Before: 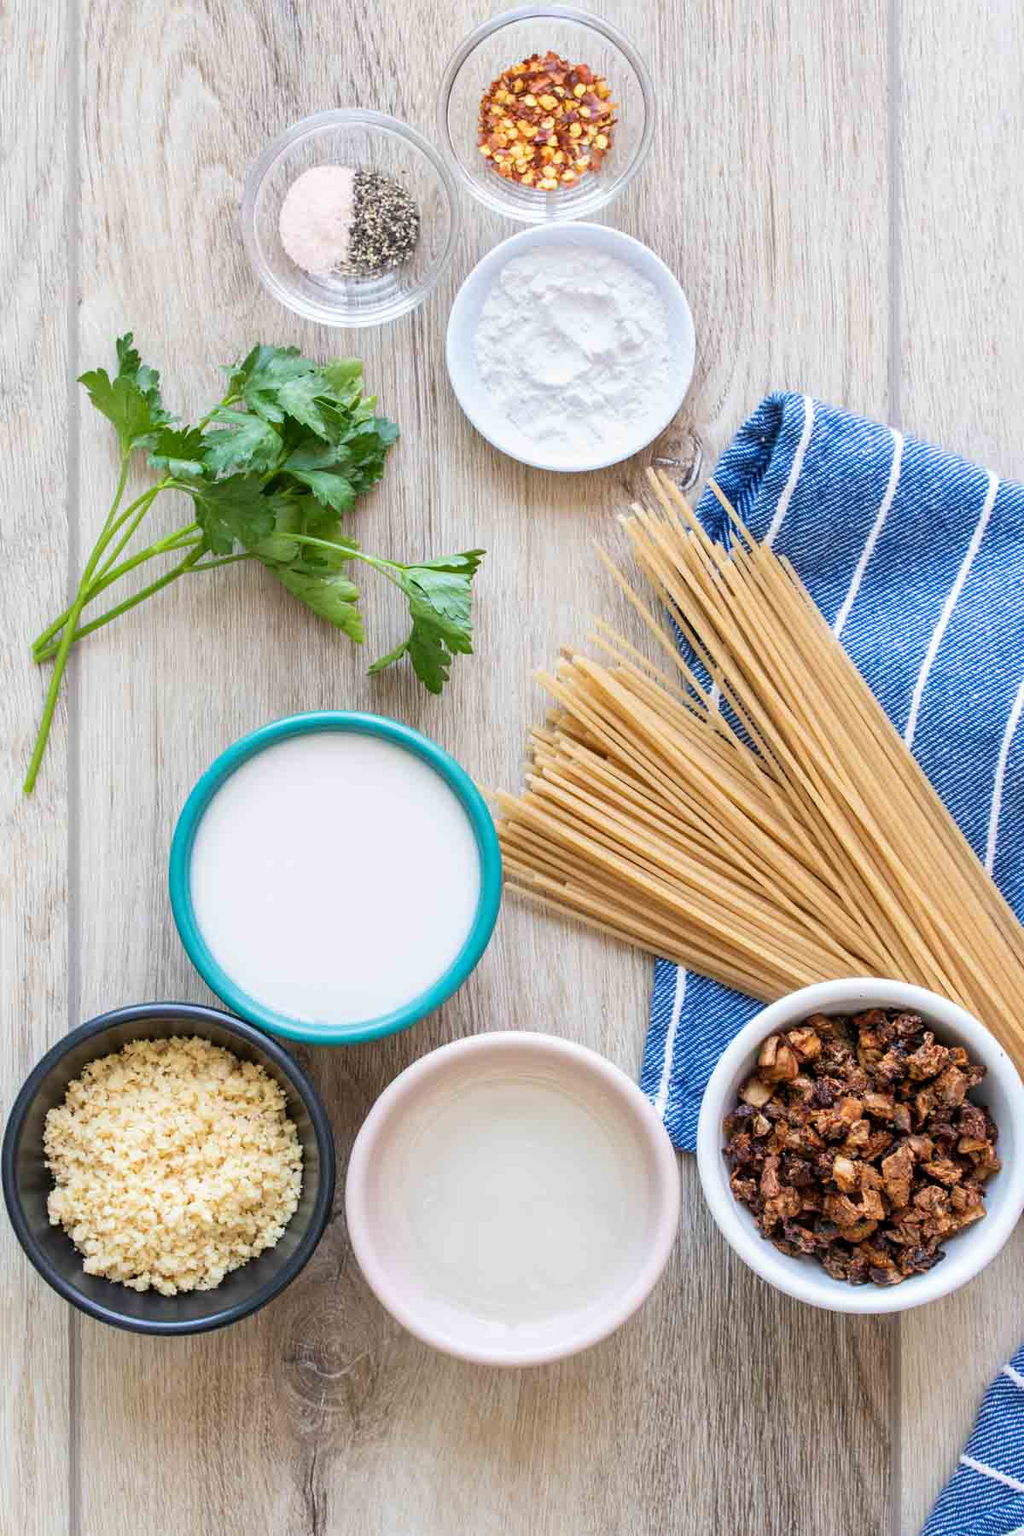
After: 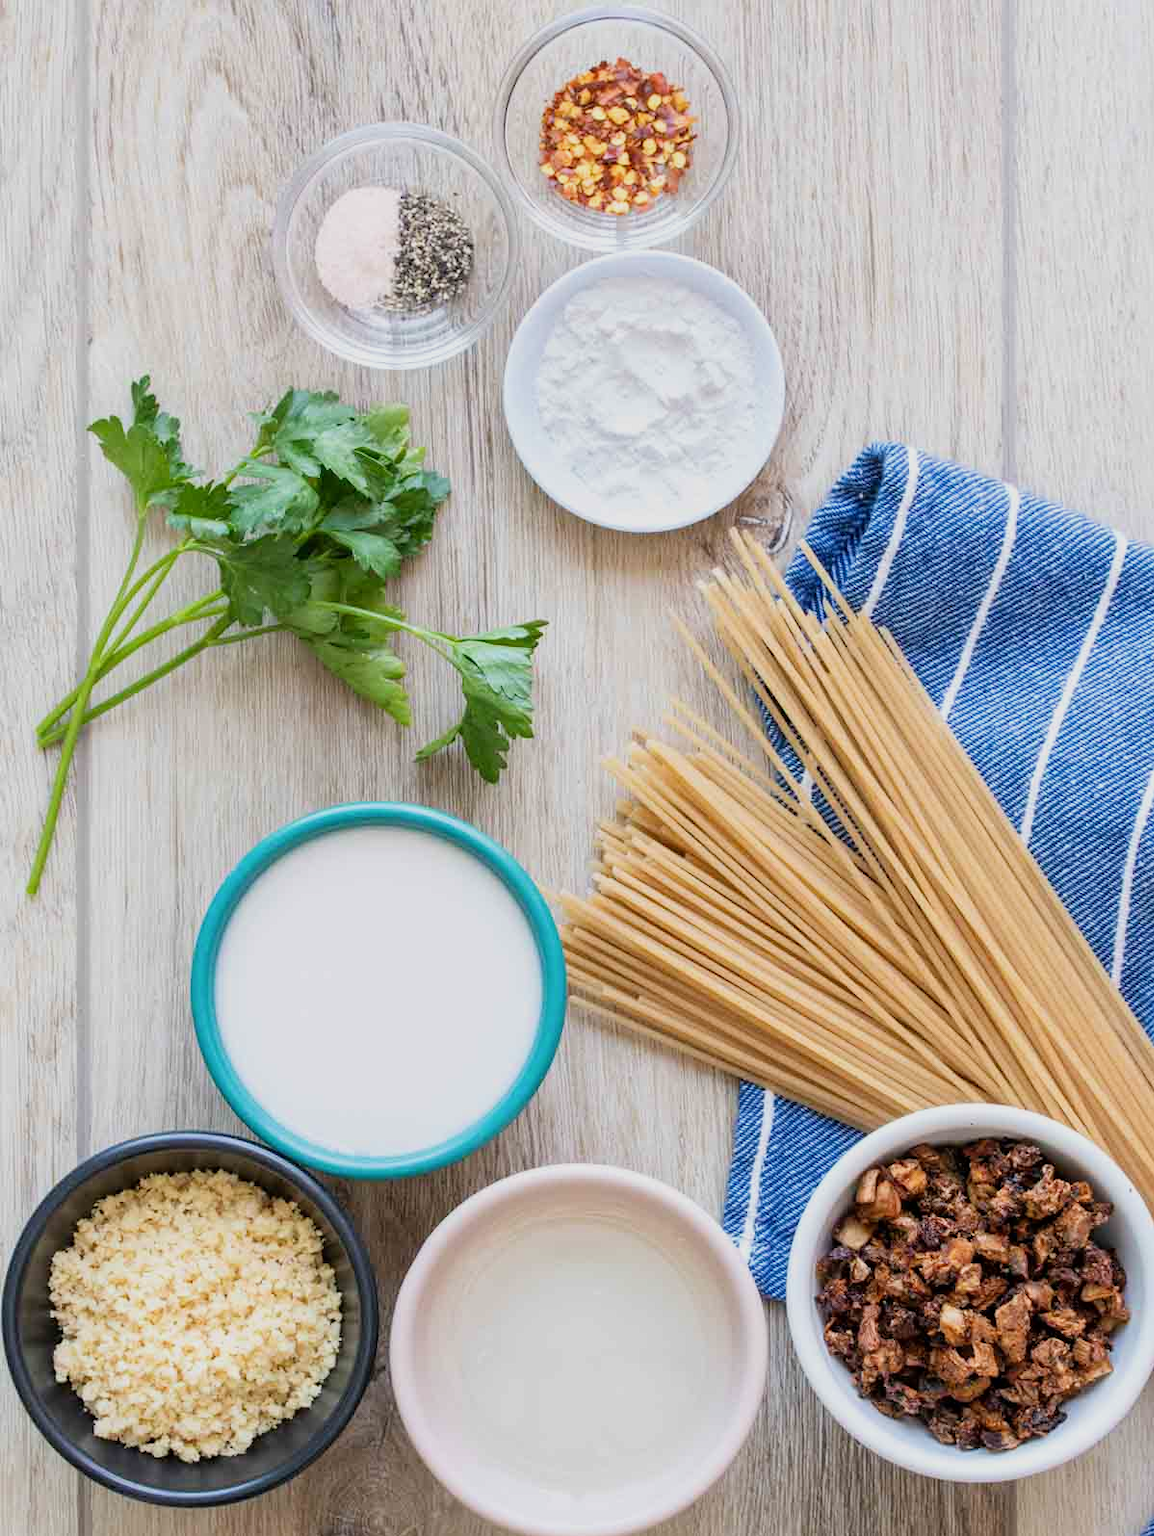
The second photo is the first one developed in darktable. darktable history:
crop and rotate: top 0%, bottom 11.38%
filmic rgb: black relative exposure -14.27 EV, white relative exposure 3.38 EV, threshold 5.98 EV, hardness 7.97, contrast 0.992, enable highlight reconstruction true
